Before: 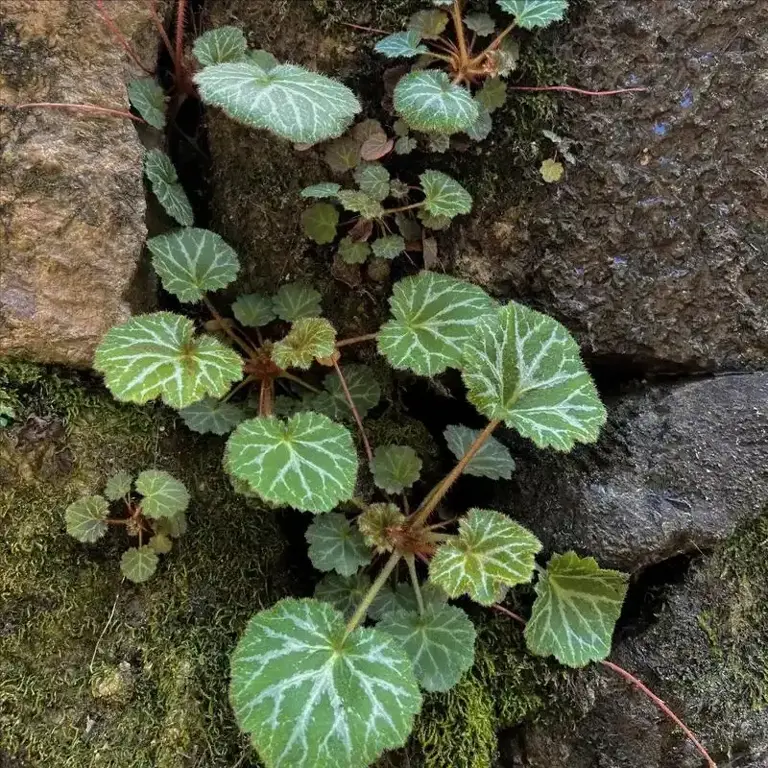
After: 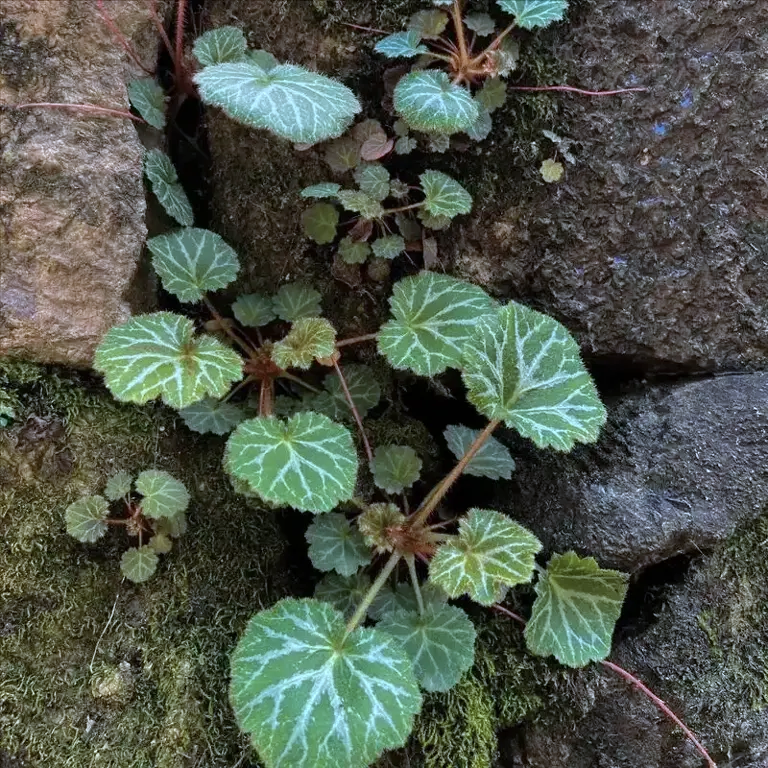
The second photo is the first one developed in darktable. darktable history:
color correction: highlights a* -1.93, highlights b* -18.14
